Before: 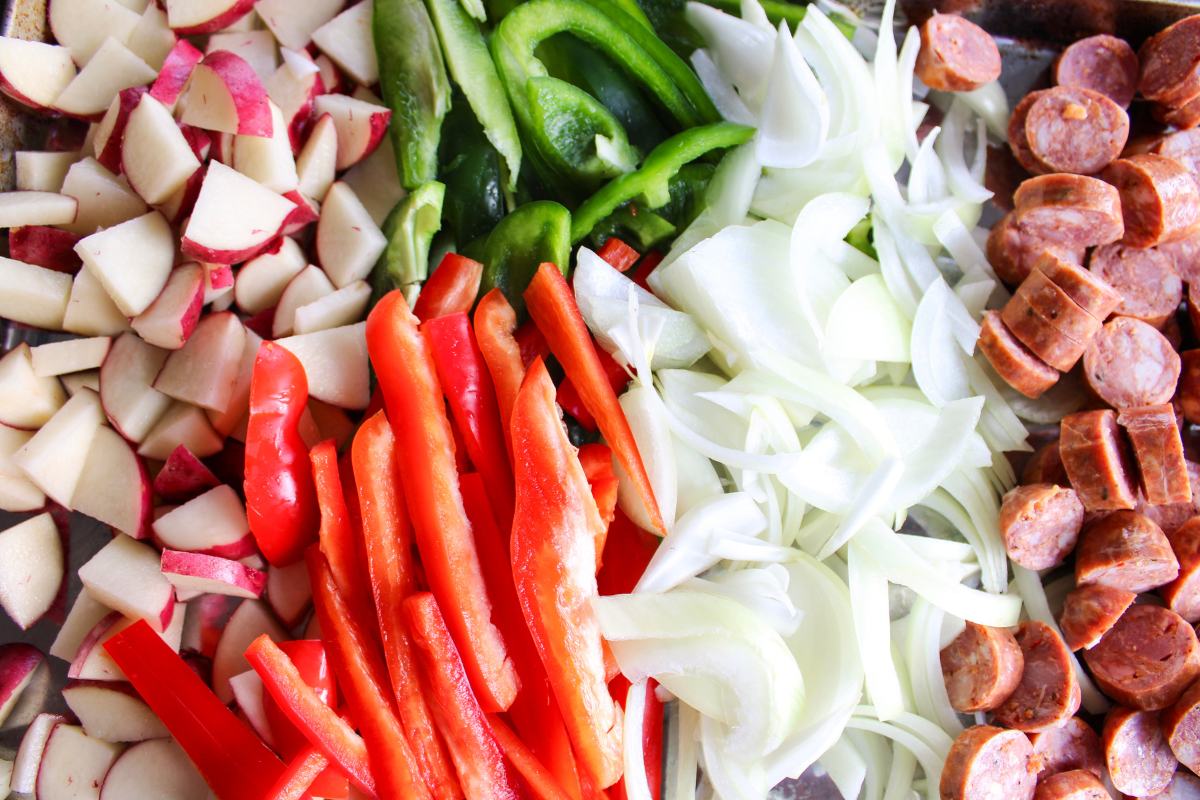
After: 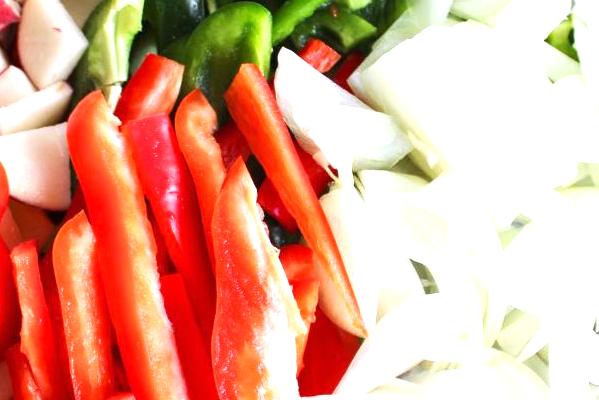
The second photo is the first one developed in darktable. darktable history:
exposure: exposure 0.74 EV, compensate highlight preservation false
crop: left 25%, top 25%, right 25%, bottom 25%
